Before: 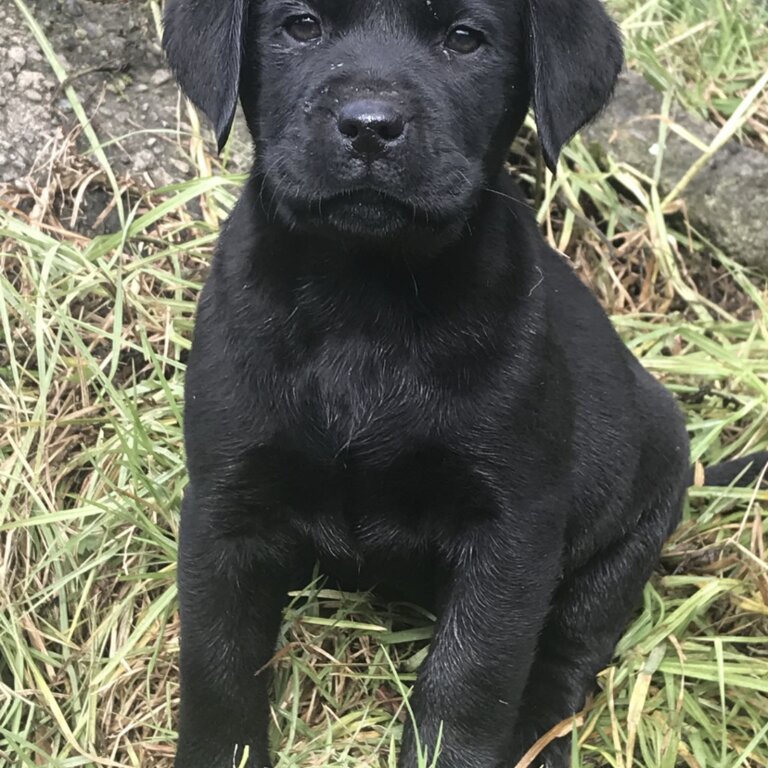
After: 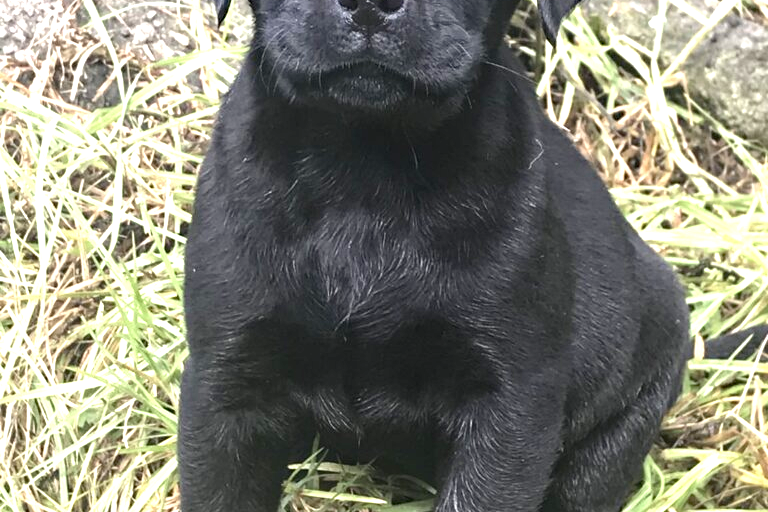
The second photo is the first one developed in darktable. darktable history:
exposure: black level correction 0, exposure 1.102 EV, compensate highlight preservation false
crop: top 16.576%, bottom 16.745%
haze removal: adaptive false
